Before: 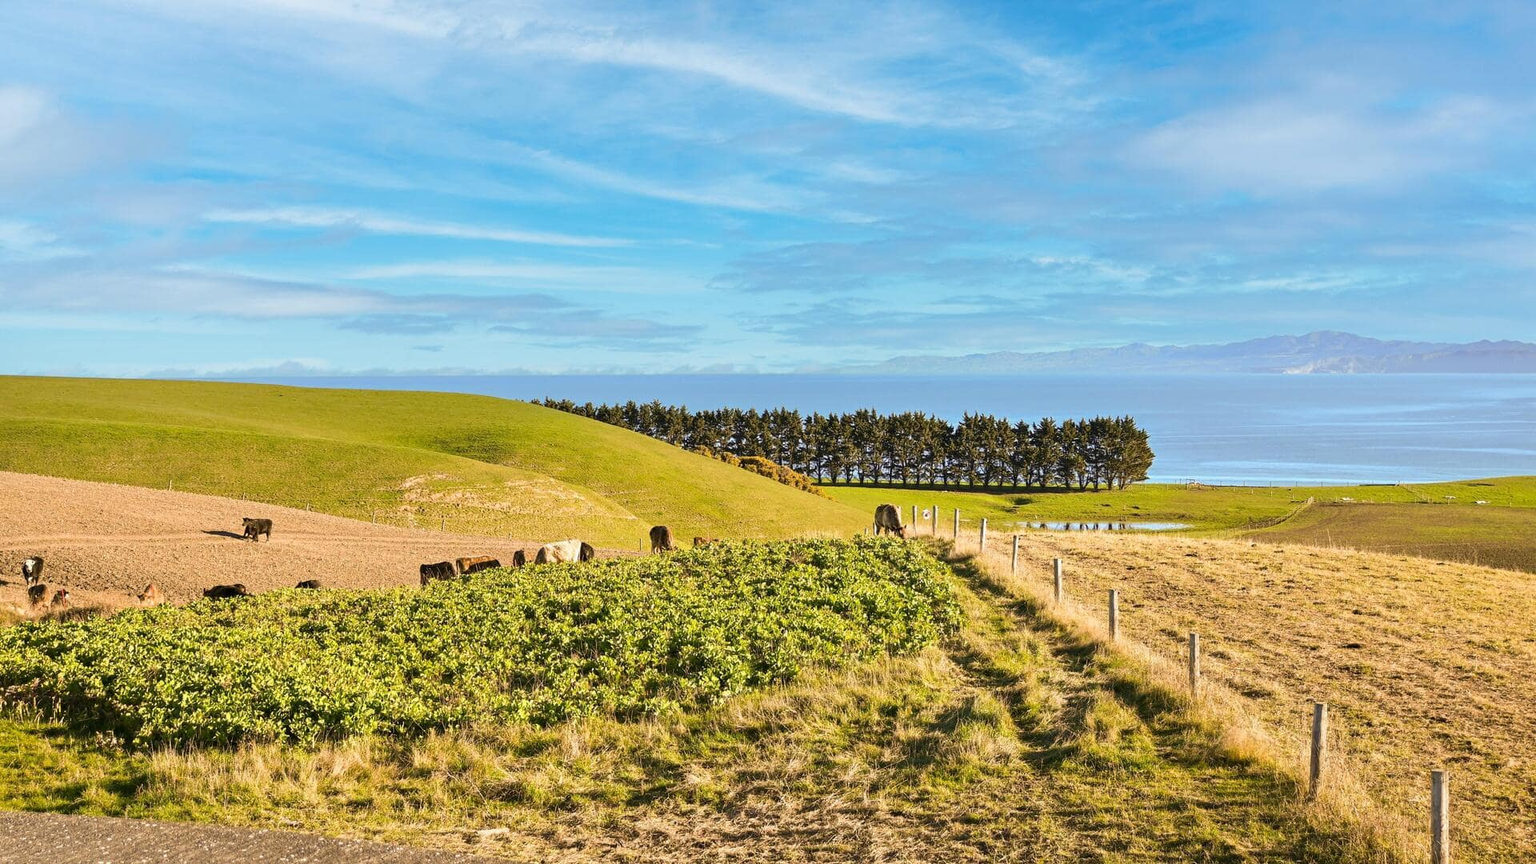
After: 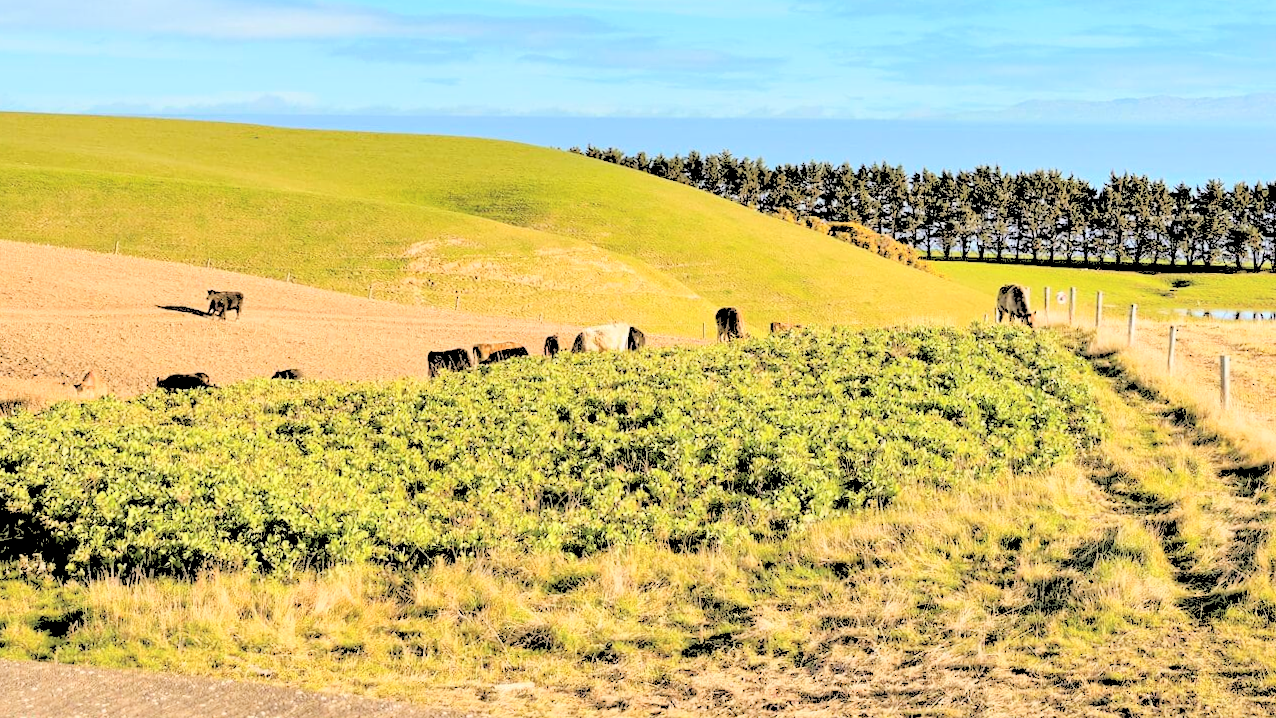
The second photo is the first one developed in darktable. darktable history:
crop and rotate: angle -0.82°, left 3.85%, top 31.828%, right 27.992%
rgb levels: levels [[0.027, 0.429, 0.996], [0, 0.5, 1], [0, 0.5, 1]]
shadows and highlights: shadows 49, highlights -41, soften with gaussian
global tonemap: drago (0.7, 100)
